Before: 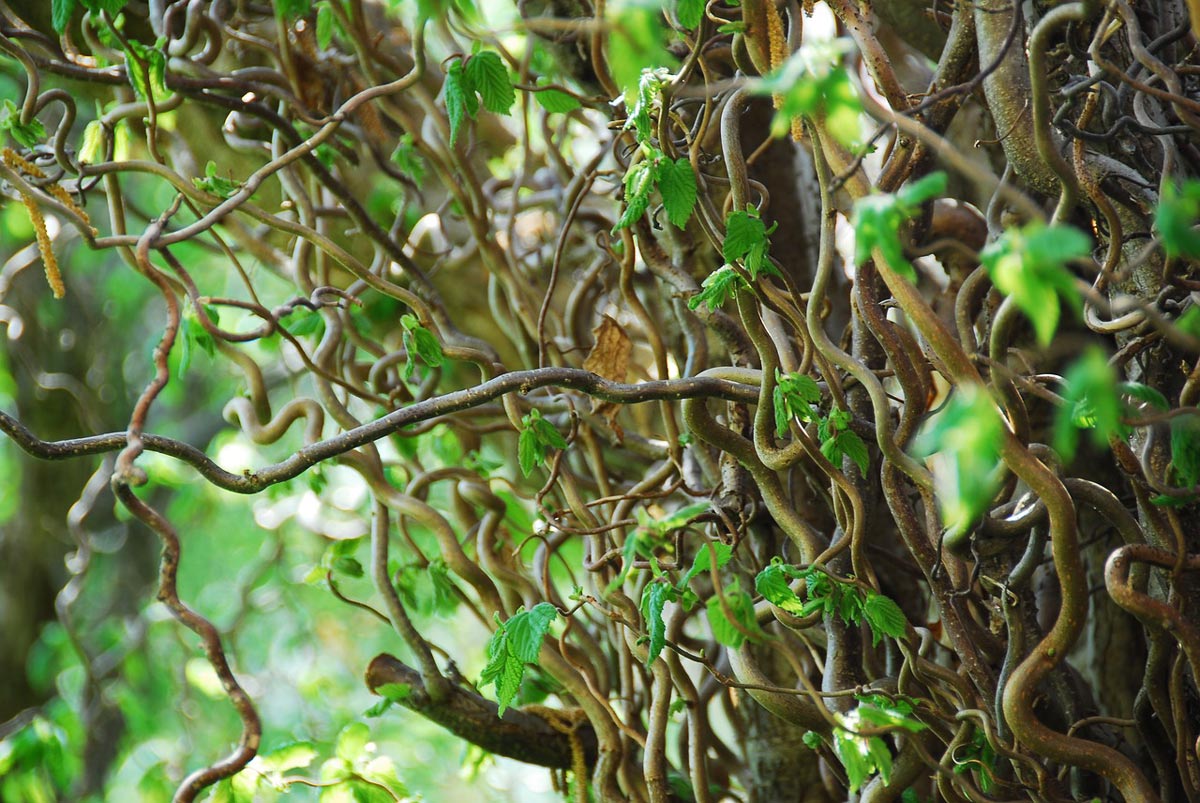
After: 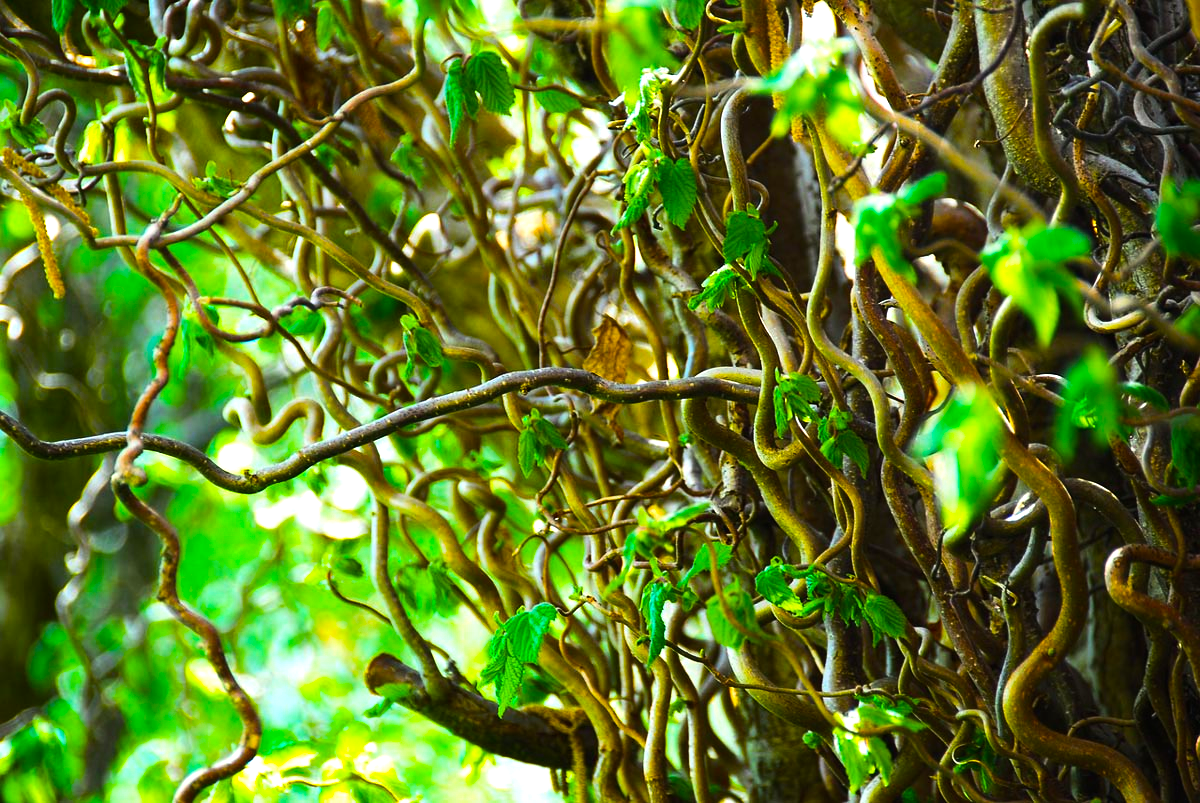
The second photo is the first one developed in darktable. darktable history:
color balance rgb: shadows fall-off 101.399%, linear chroma grading › global chroma 15.124%, perceptual saturation grading › global saturation 74.13%, perceptual saturation grading › shadows -29.949%, mask middle-gray fulcrum 23.031%
tone equalizer: -8 EV -0.723 EV, -7 EV -0.681 EV, -6 EV -0.621 EV, -5 EV -0.38 EV, -3 EV 0.391 EV, -2 EV 0.6 EV, -1 EV 0.679 EV, +0 EV 0.776 EV, edges refinement/feathering 500, mask exposure compensation -1.57 EV, preserve details no
